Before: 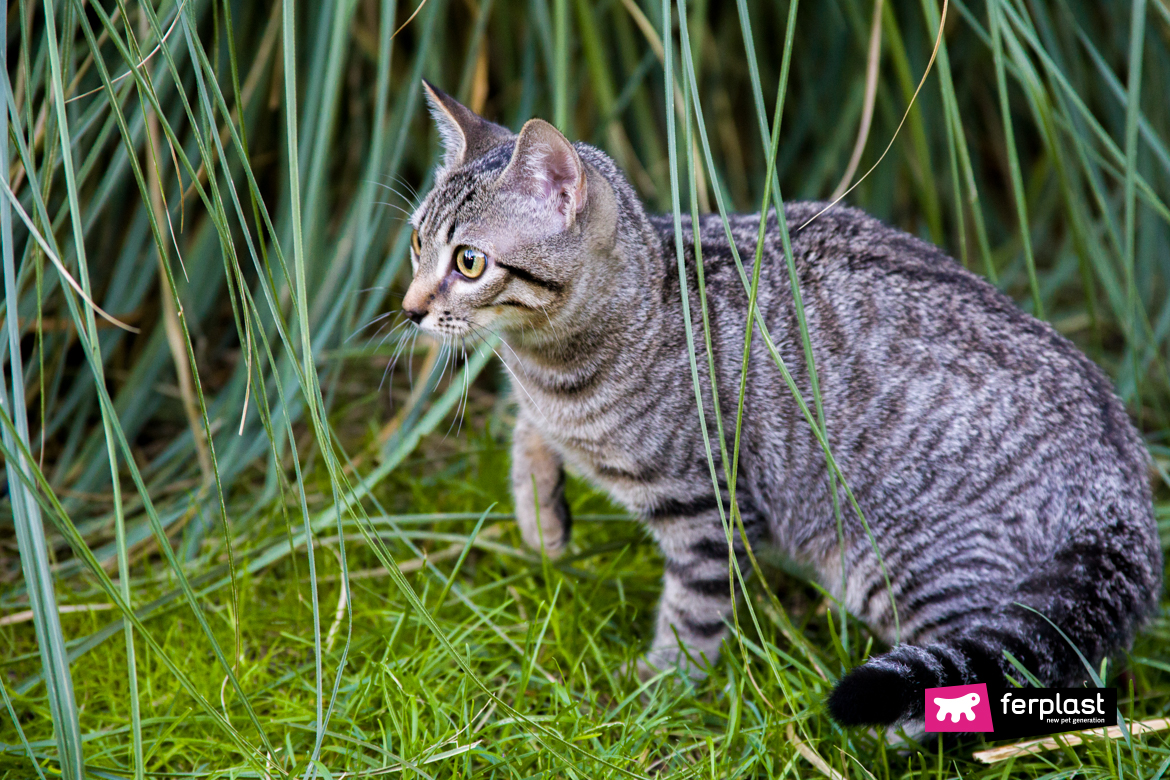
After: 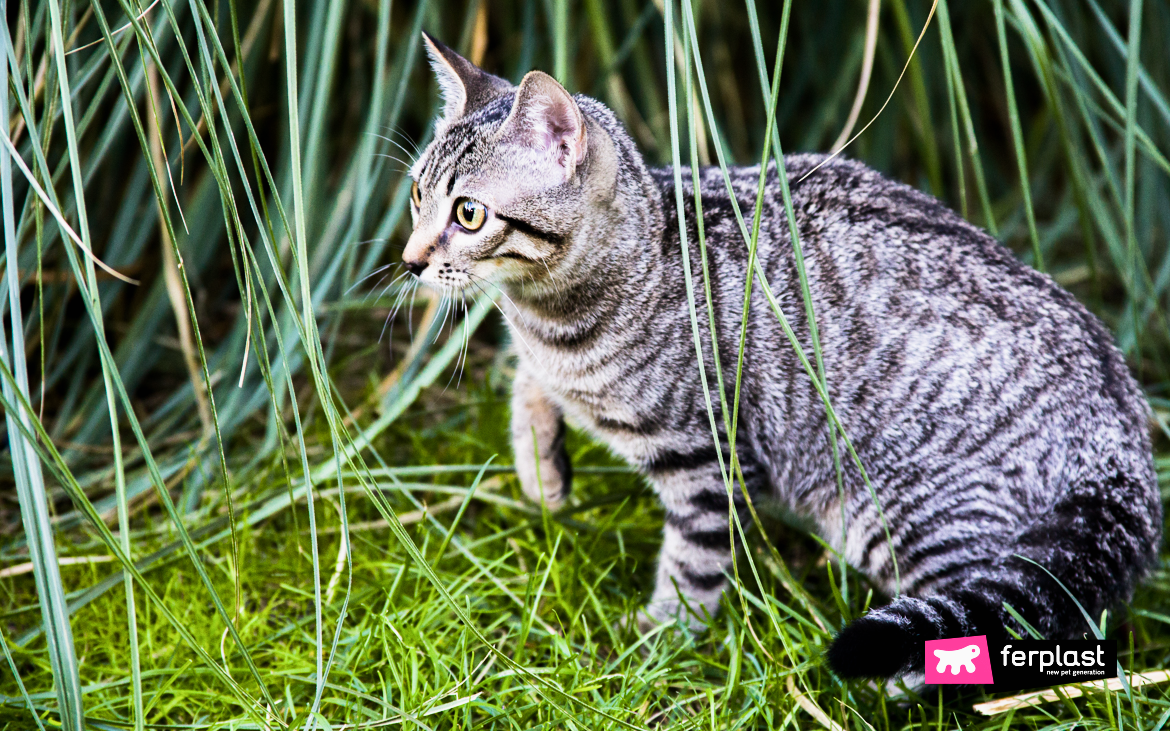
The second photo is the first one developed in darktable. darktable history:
sigmoid: contrast 1.22, skew 0.65
crop and rotate: top 6.25%
tone equalizer: -8 EV -1.08 EV, -7 EV -1.01 EV, -6 EV -0.867 EV, -5 EV -0.578 EV, -3 EV 0.578 EV, -2 EV 0.867 EV, -1 EV 1.01 EV, +0 EV 1.08 EV, edges refinement/feathering 500, mask exposure compensation -1.57 EV, preserve details no
